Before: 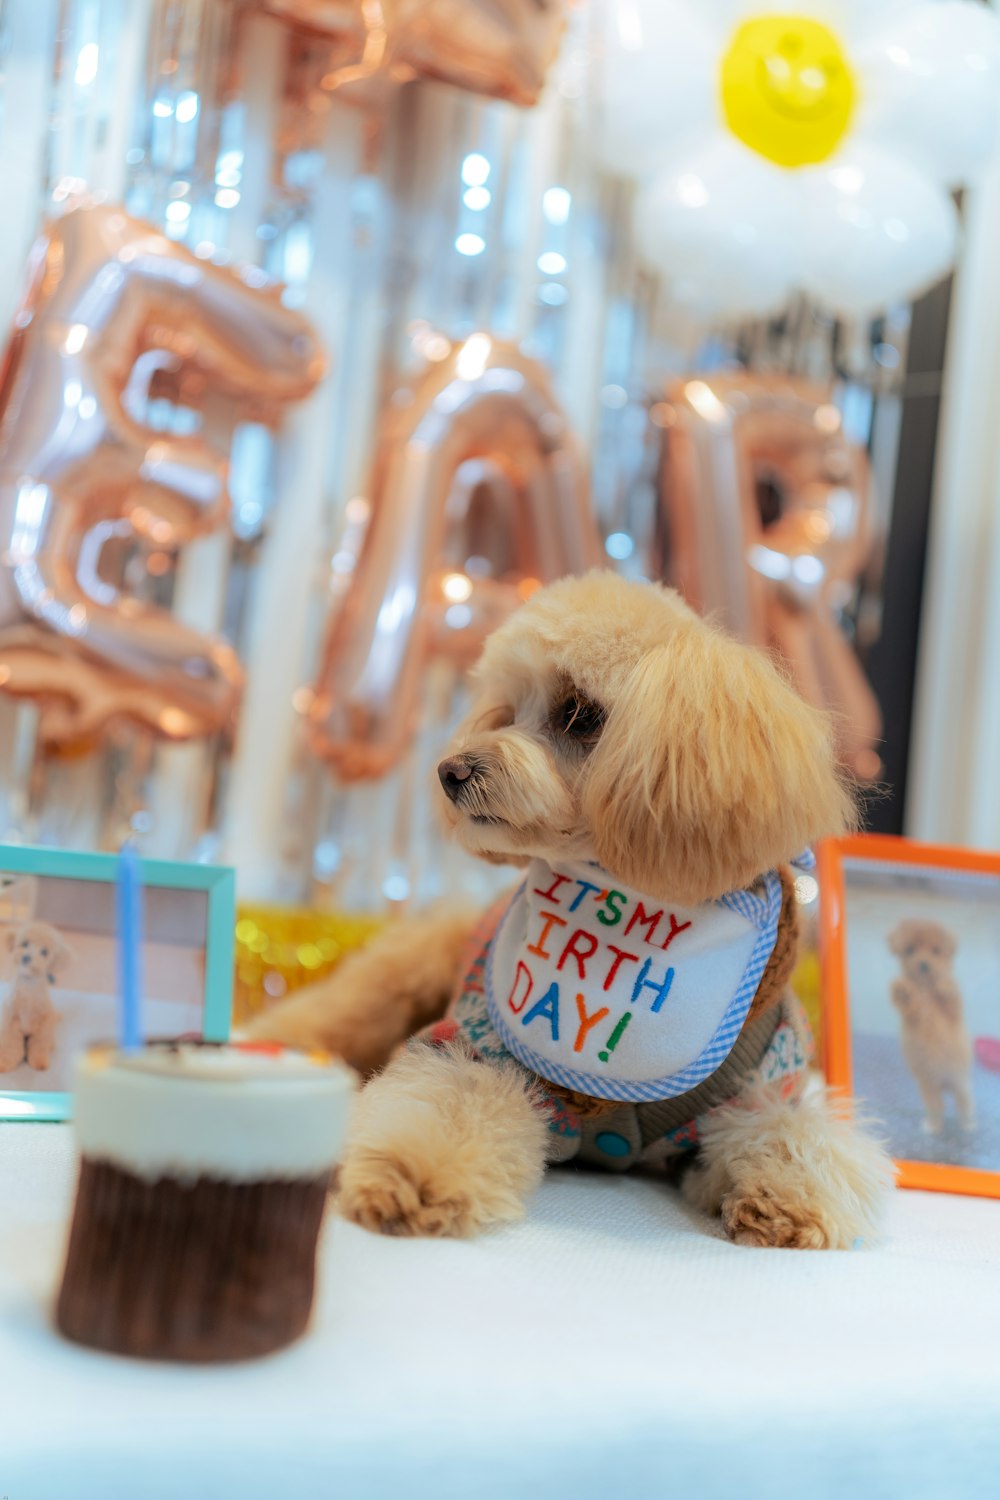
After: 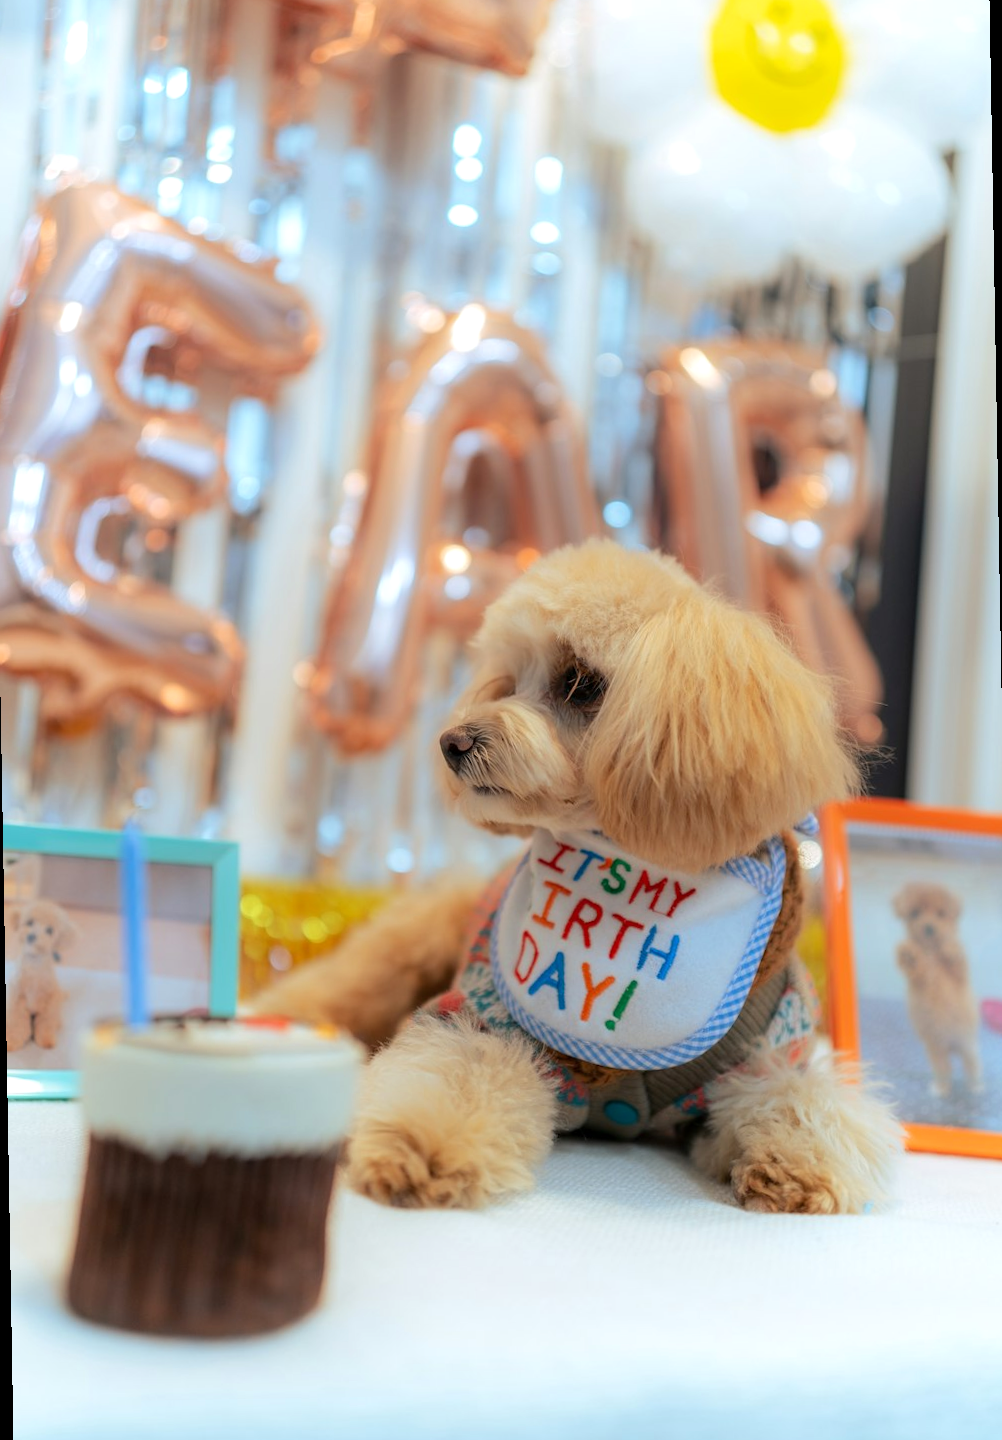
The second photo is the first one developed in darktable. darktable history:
exposure: exposure 0.161 EV, compensate highlight preservation false
rotate and perspective: rotation -1°, crop left 0.011, crop right 0.989, crop top 0.025, crop bottom 0.975
